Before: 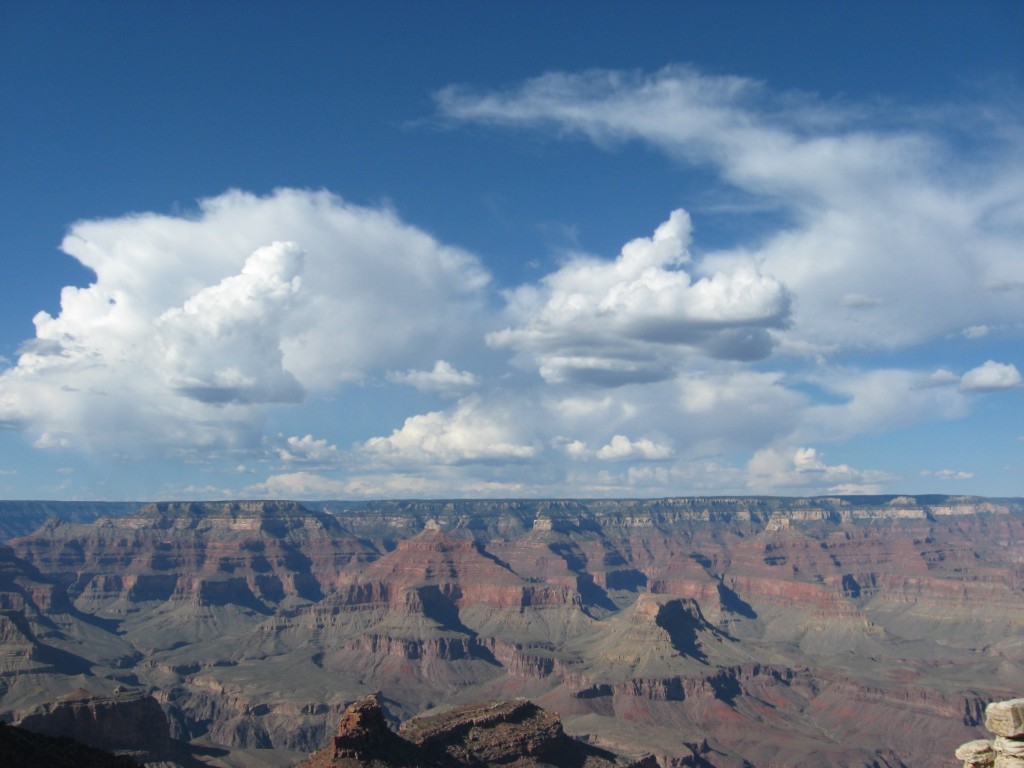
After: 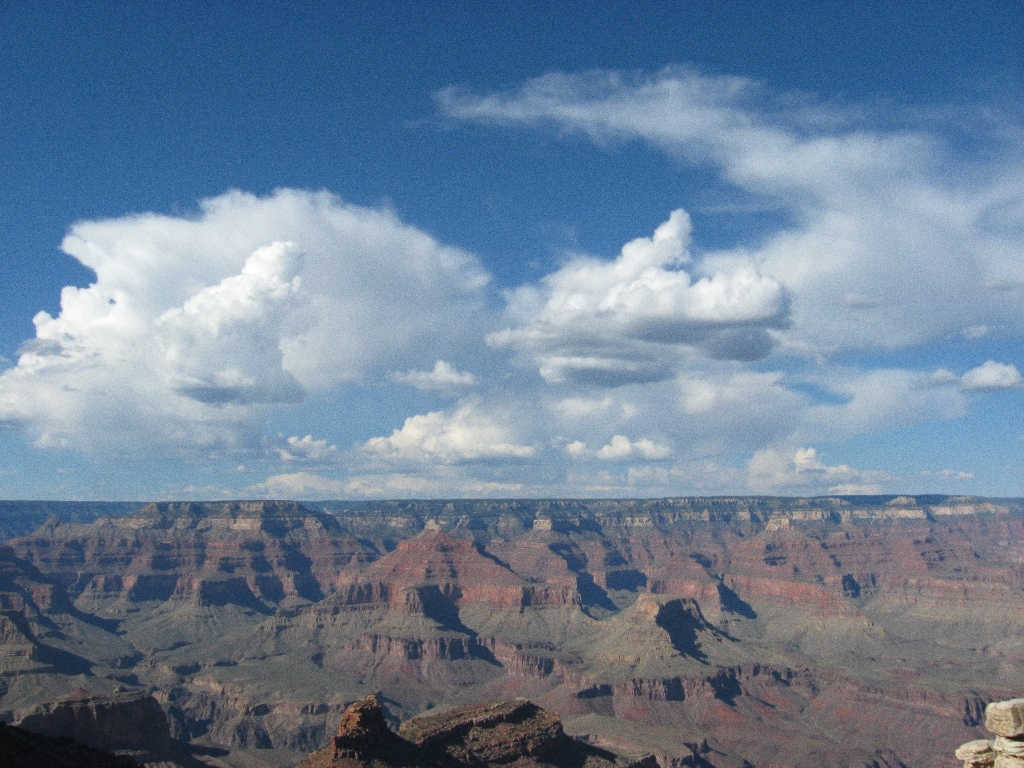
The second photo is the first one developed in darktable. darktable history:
grain: coarseness 0.09 ISO
